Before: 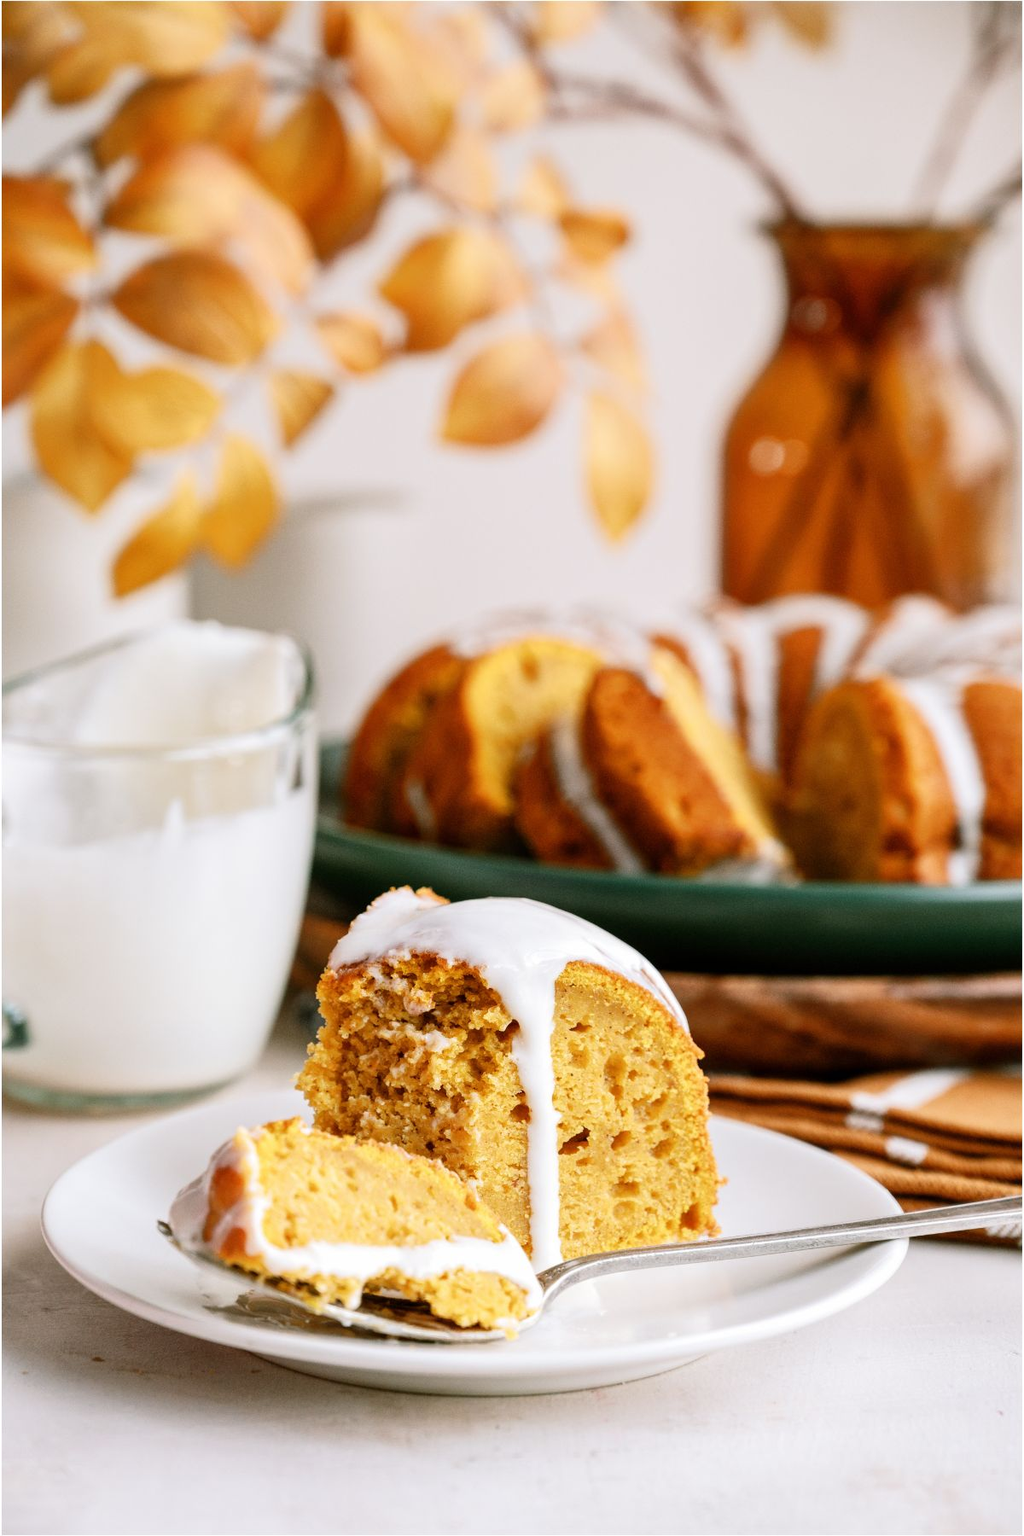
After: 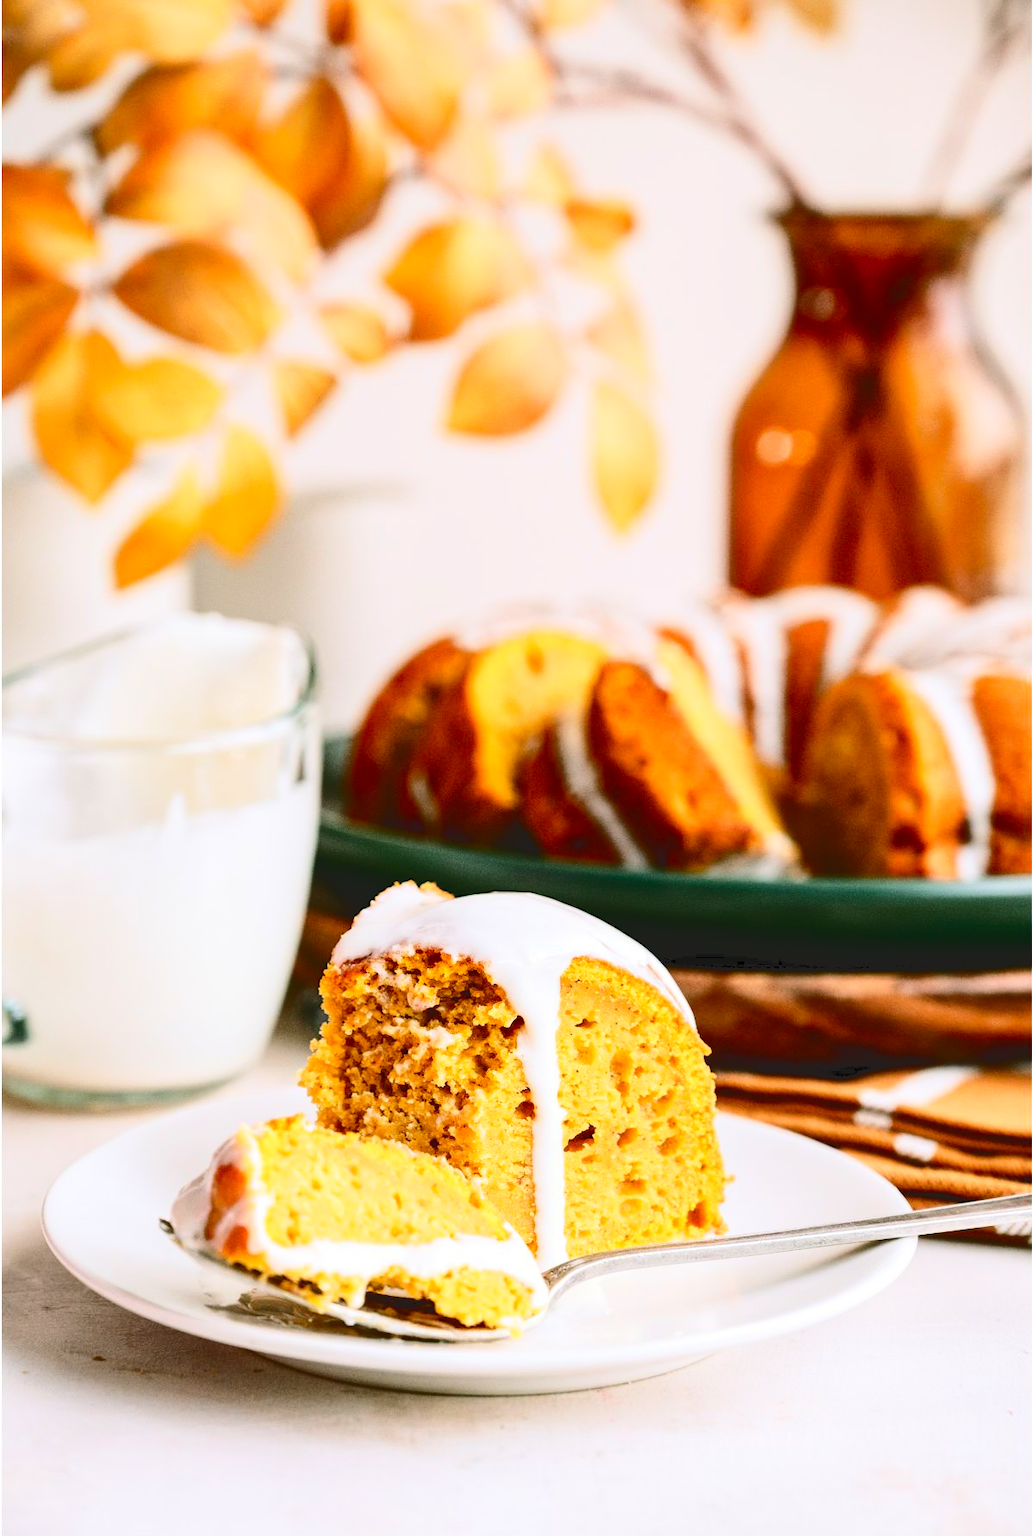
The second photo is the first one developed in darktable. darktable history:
contrast brightness saturation: contrast 0.182, saturation 0.305
tone curve: curves: ch0 [(0, 0) (0.003, 0.112) (0.011, 0.115) (0.025, 0.111) (0.044, 0.114) (0.069, 0.126) (0.1, 0.144) (0.136, 0.164) (0.177, 0.196) (0.224, 0.249) (0.277, 0.316) (0.335, 0.401) (0.399, 0.487) (0.468, 0.571) (0.543, 0.647) (0.623, 0.728) (0.709, 0.795) (0.801, 0.866) (0.898, 0.933) (1, 1)], color space Lab, independent channels, preserve colors none
crop: top 0.942%, right 0.055%
